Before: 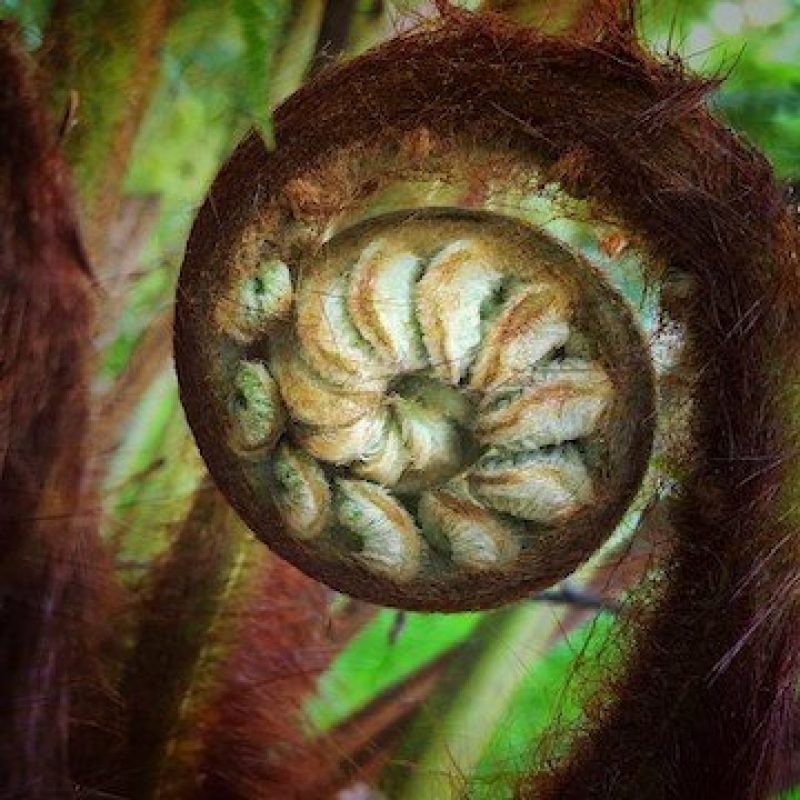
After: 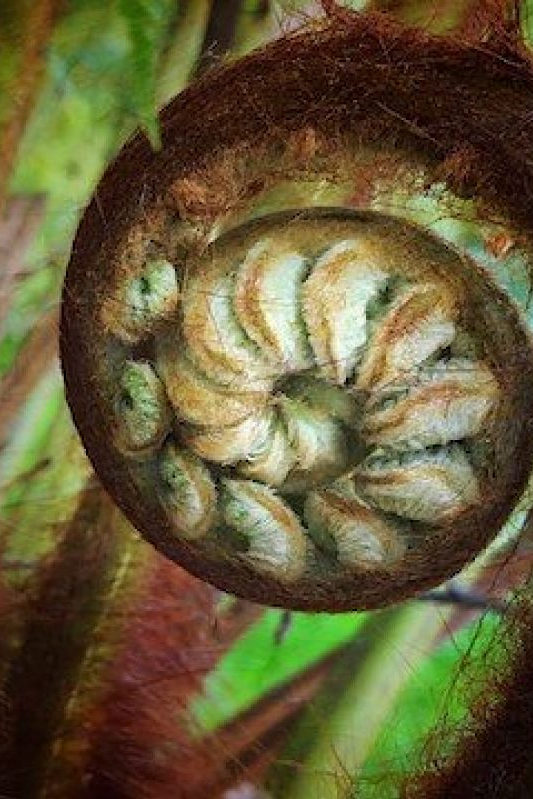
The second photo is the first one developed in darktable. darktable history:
sharpen: amount 0.2
crop and rotate: left 14.292%, right 19.041%
